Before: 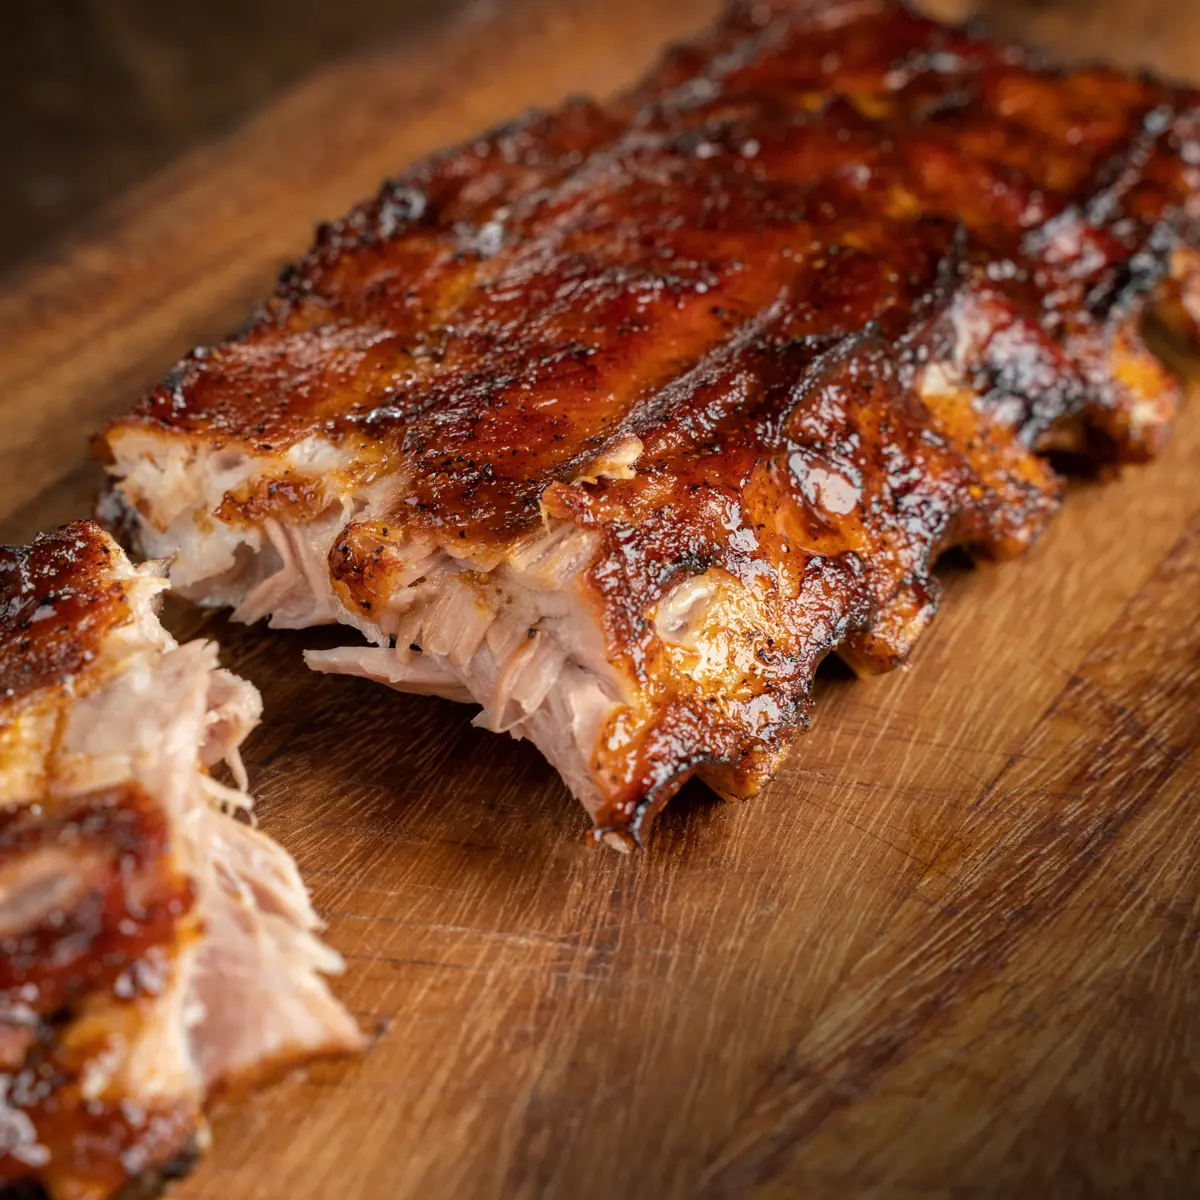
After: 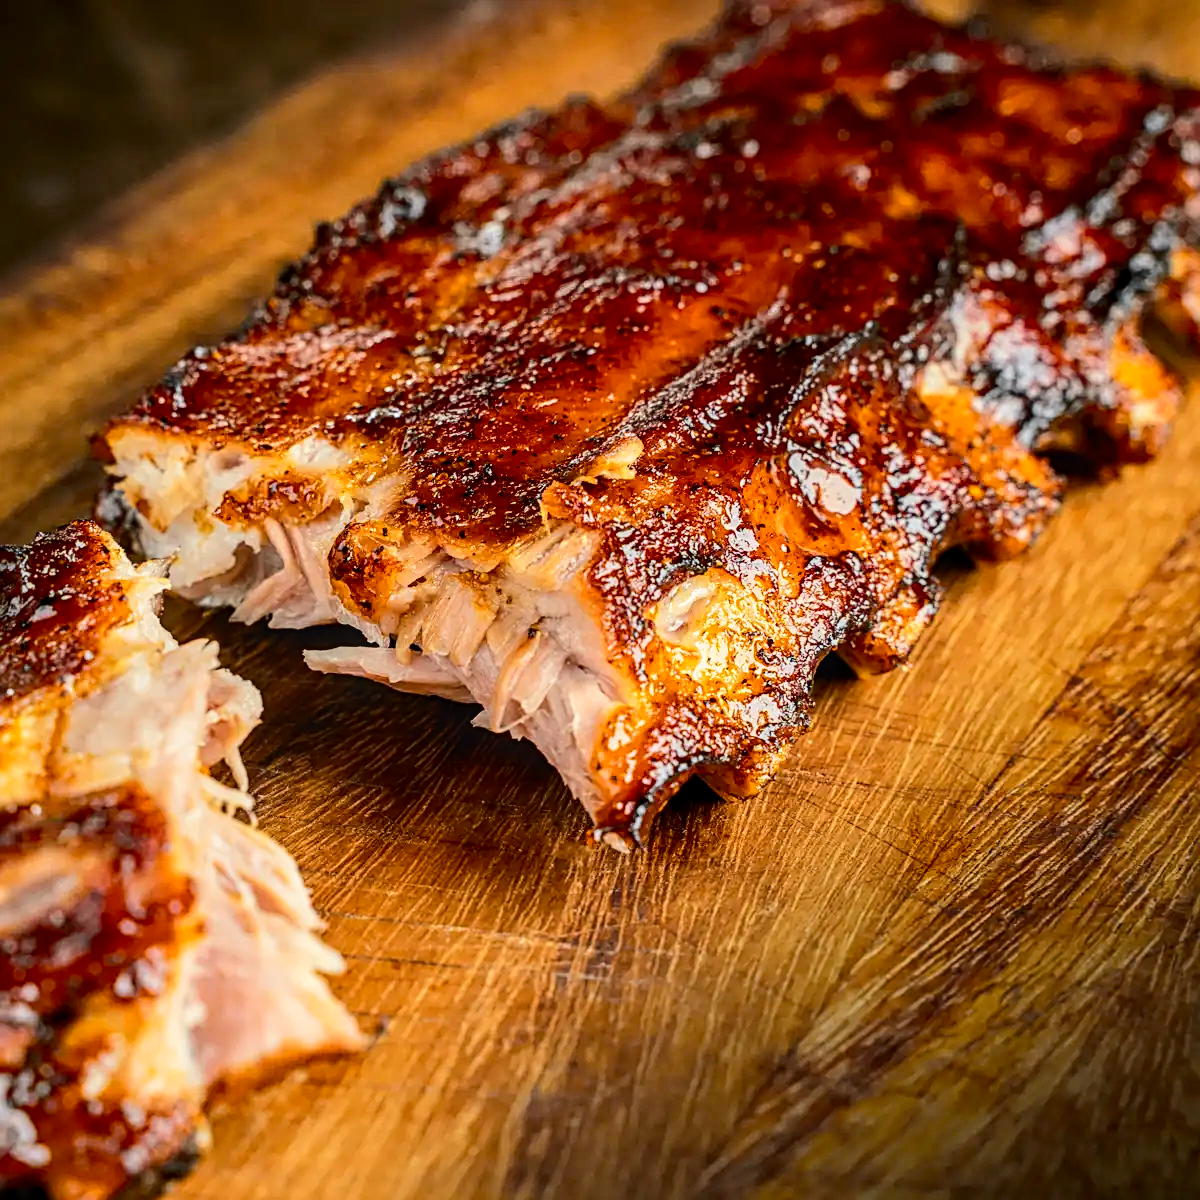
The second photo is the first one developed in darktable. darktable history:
local contrast: on, module defaults
sharpen: radius 2.531, amount 0.628
tone curve: curves: ch0 [(0, 0) (0.11, 0.081) (0.256, 0.259) (0.398, 0.475) (0.498, 0.611) (0.65, 0.757) (0.835, 0.883) (1, 0.961)]; ch1 [(0, 0) (0.346, 0.307) (0.408, 0.369) (0.453, 0.457) (0.482, 0.479) (0.502, 0.498) (0.521, 0.51) (0.553, 0.554) (0.618, 0.65) (0.693, 0.727) (1, 1)]; ch2 [(0, 0) (0.358, 0.362) (0.434, 0.46) (0.485, 0.494) (0.5, 0.494) (0.511, 0.508) (0.537, 0.55) (0.579, 0.599) (0.621, 0.693) (1, 1)], color space Lab, independent channels, preserve colors none
